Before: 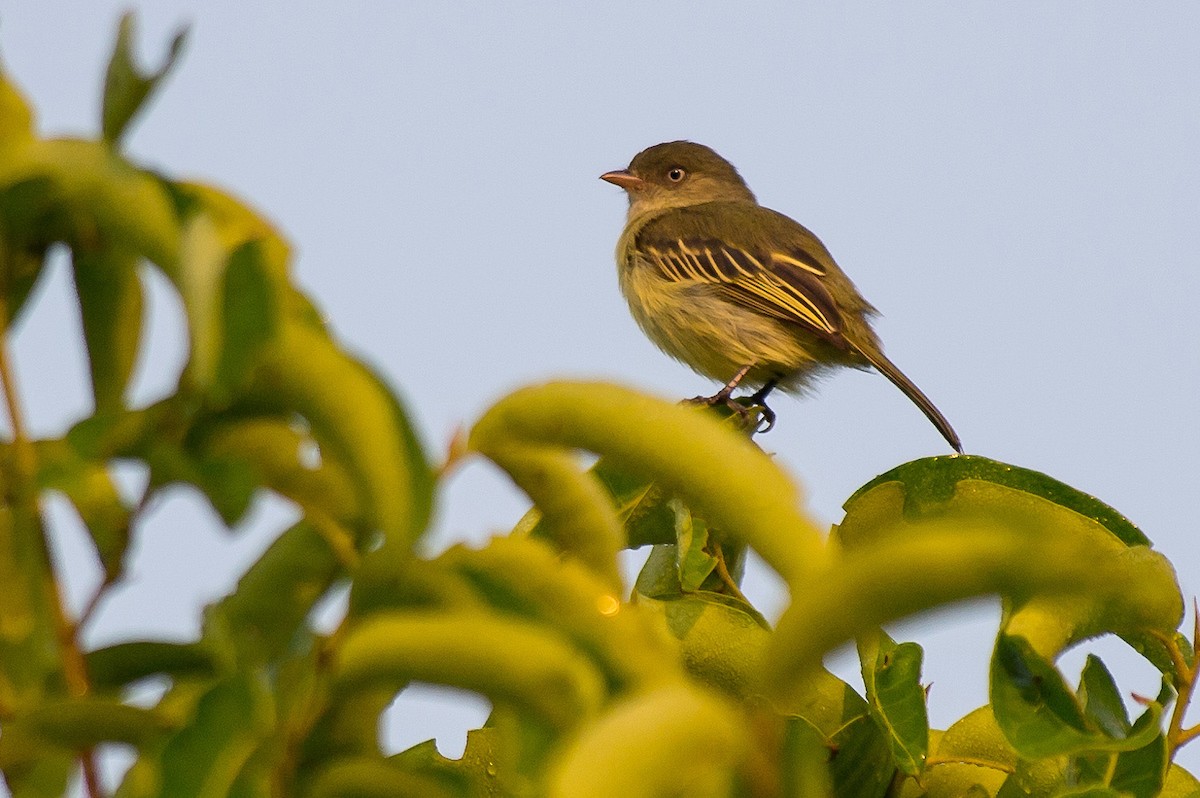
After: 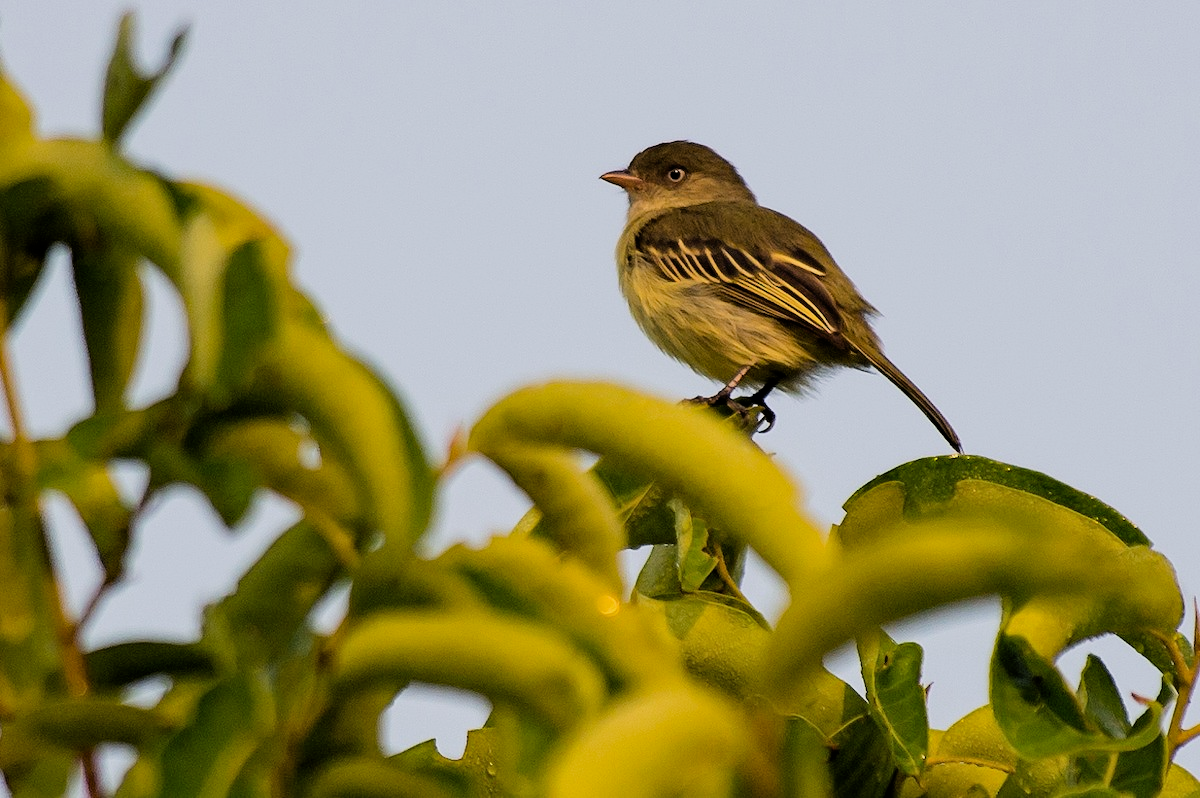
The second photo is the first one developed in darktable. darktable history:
bloom: size 9%, threshold 100%, strength 7%
haze removal: compatibility mode true, adaptive false
filmic rgb: black relative exposure -5 EV, white relative exposure 3.5 EV, hardness 3.19, contrast 1.2, highlights saturation mix -50%
